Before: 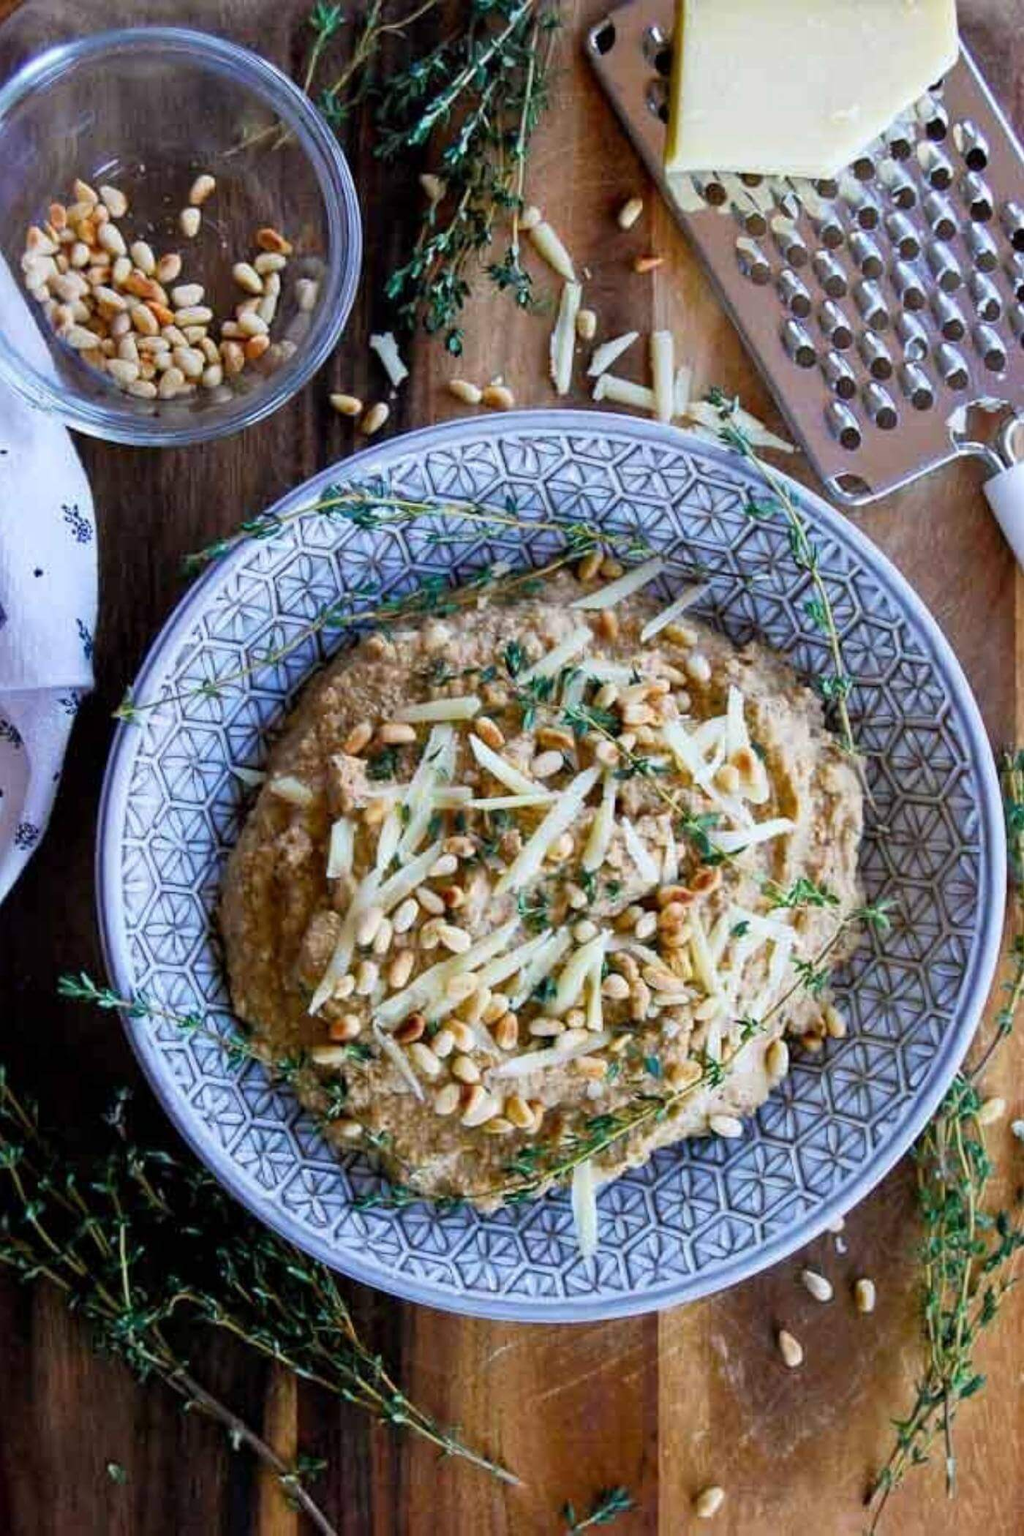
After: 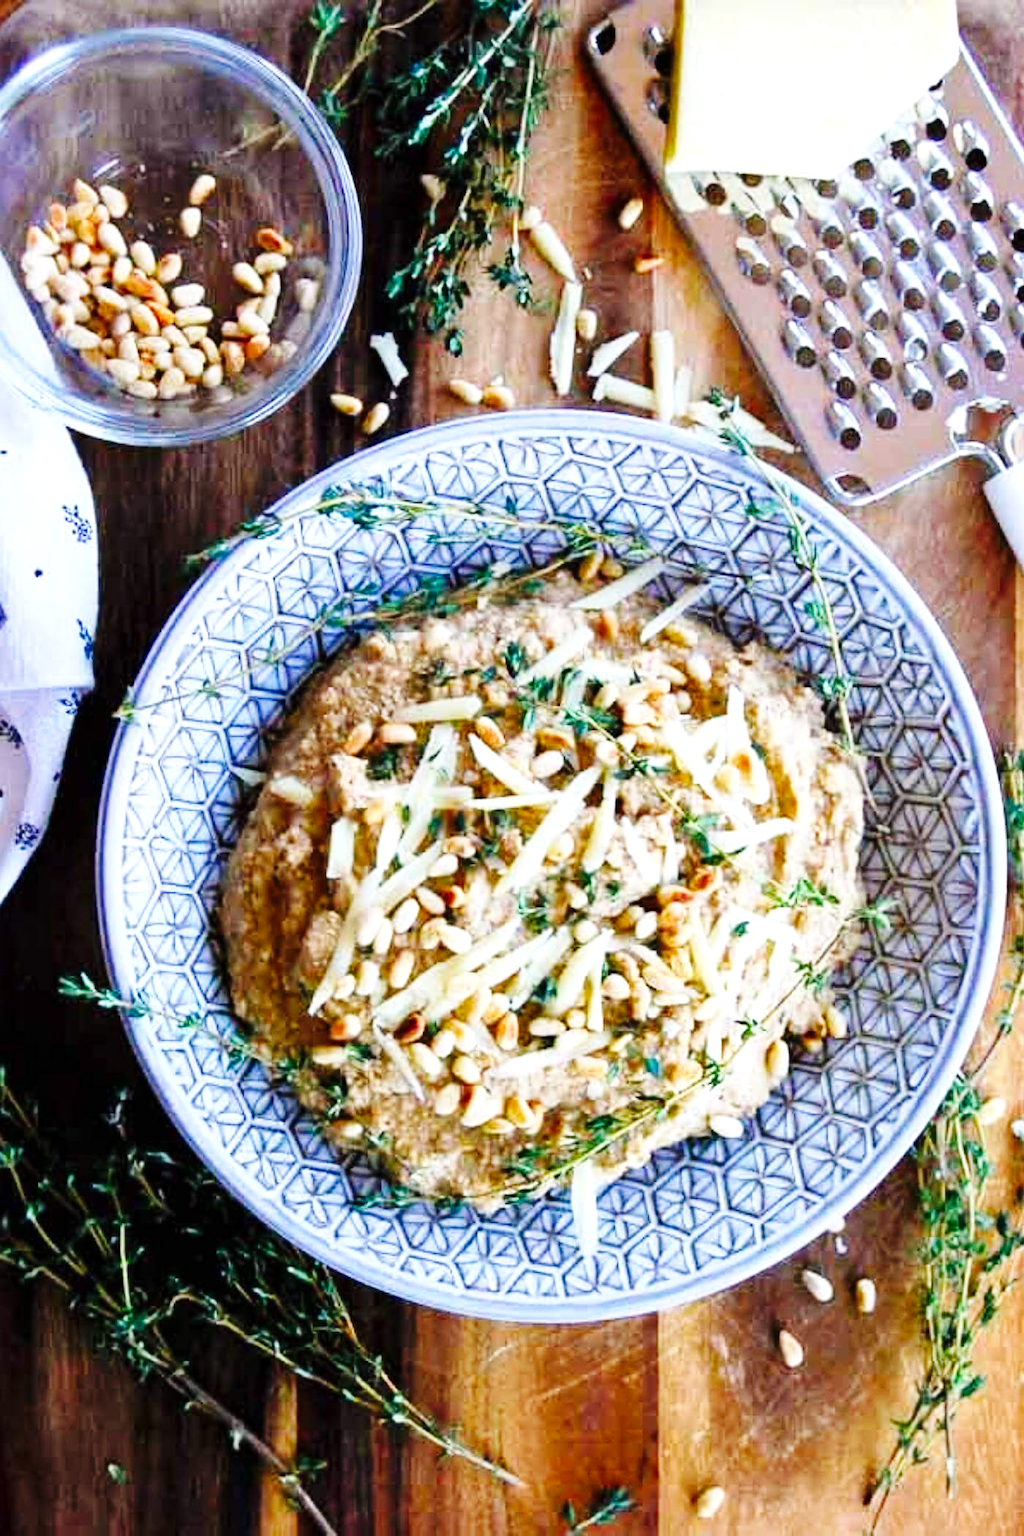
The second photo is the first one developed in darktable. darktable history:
exposure: exposure 0.575 EV, compensate highlight preservation false
base curve: curves: ch0 [(0, 0) (0.036, 0.025) (0.121, 0.166) (0.206, 0.329) (0.605, 0.79) (1, 1)], preserve colors none
